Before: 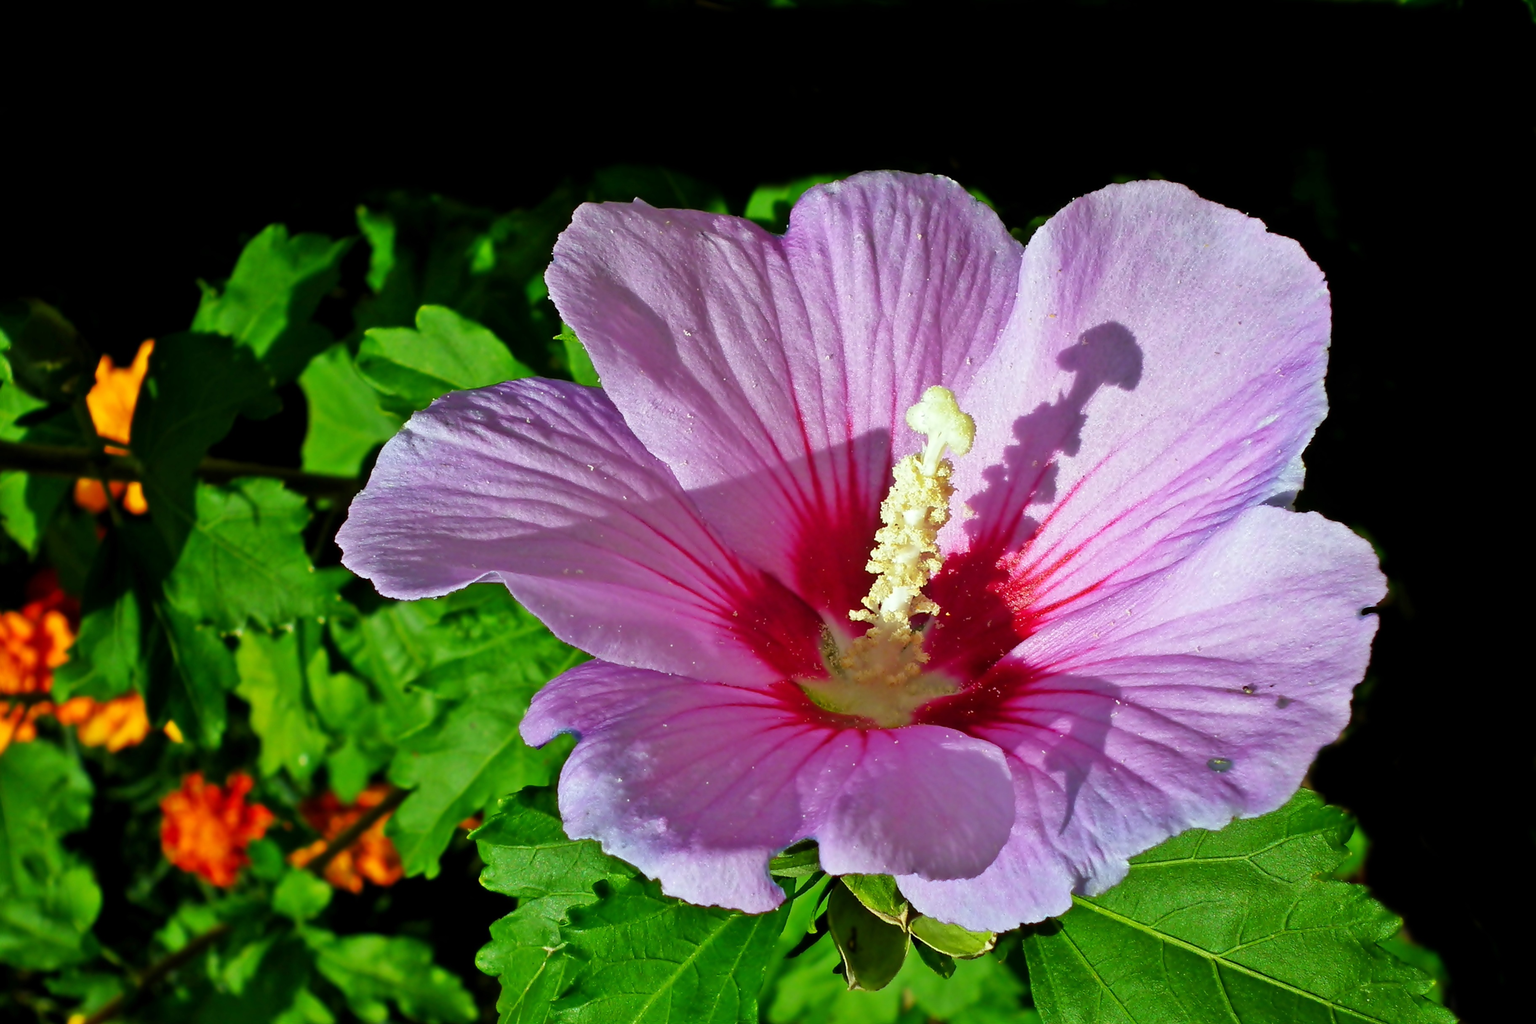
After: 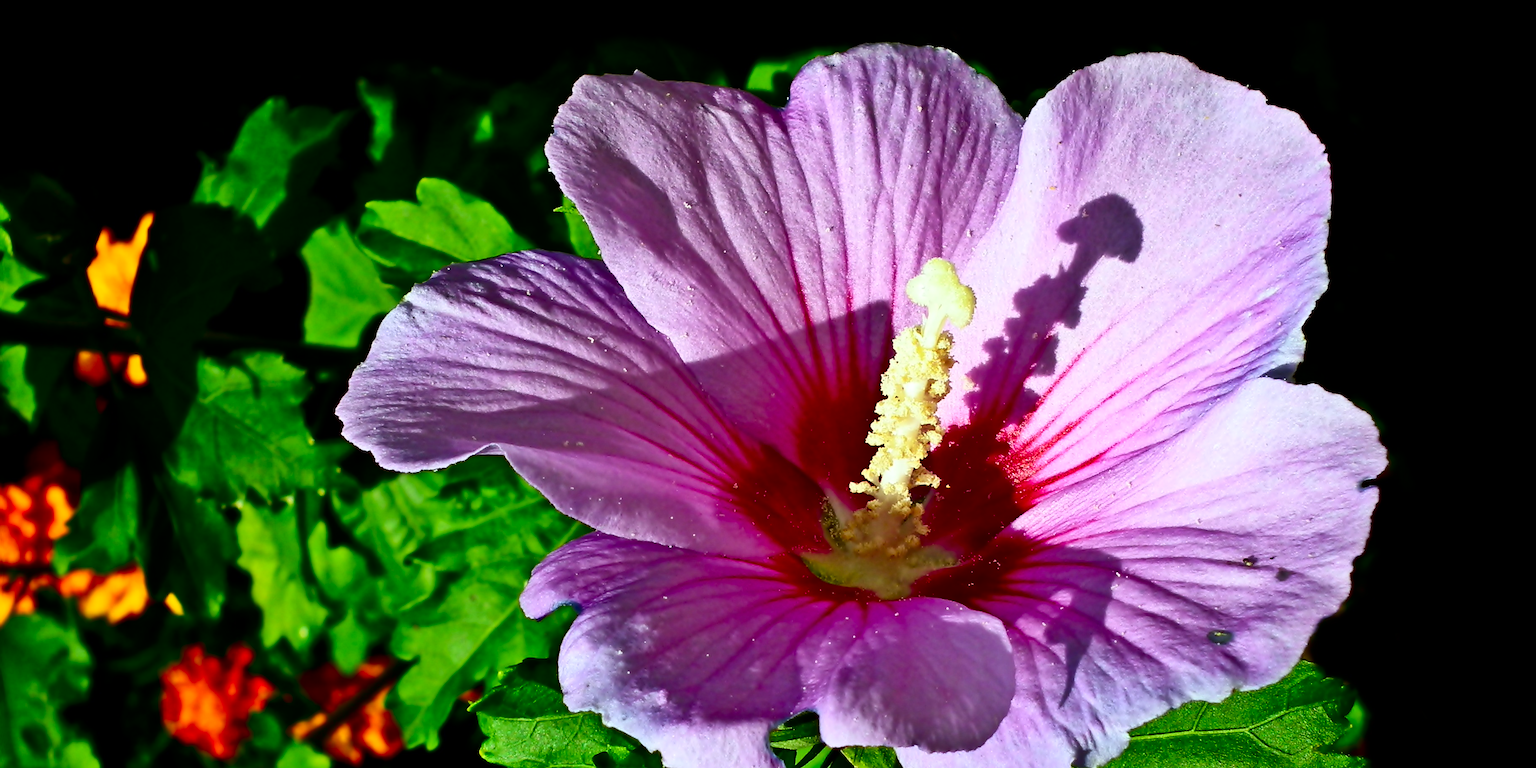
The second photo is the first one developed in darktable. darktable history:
contrast brightness saturation: contrast 0.32, brightness -0.08, saturation 0.17
crop and rotate: top 12.5%, bottom 12.5%
